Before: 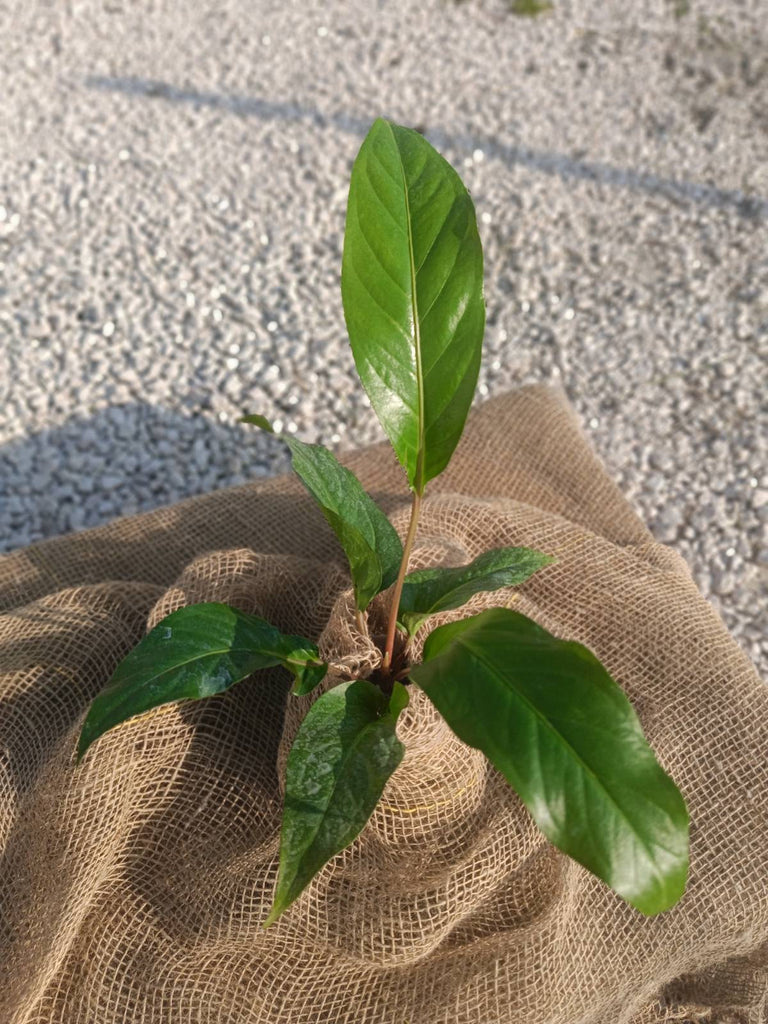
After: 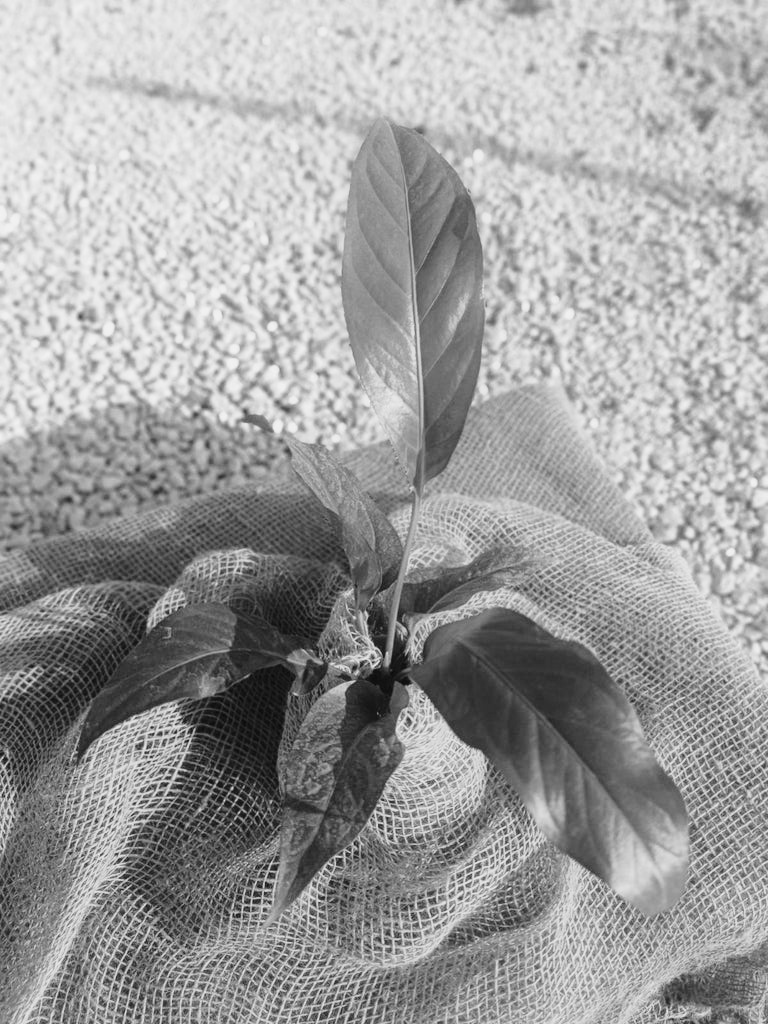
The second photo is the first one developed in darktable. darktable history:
monochrome: a 14.95, b -89.96
base curve: curves: ch0 [(0, 0) (0.028, 0.03) (0.121, 0.232) (0.46, 0.748) (0.859, 0.968) (1, 1)], preserve colors none
